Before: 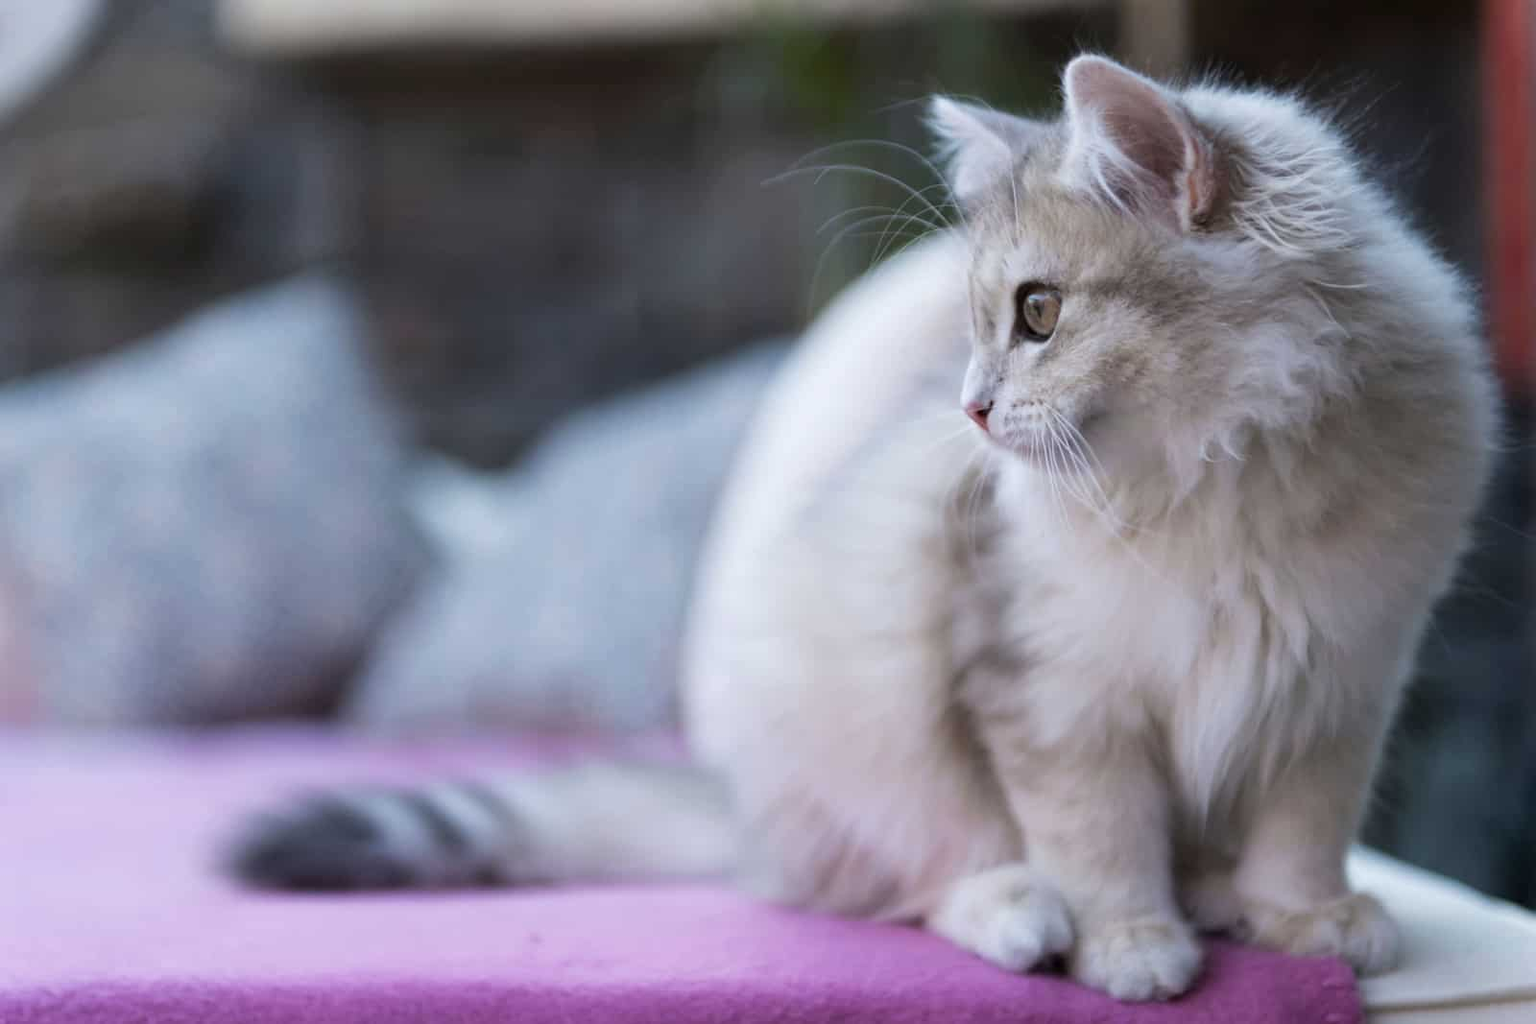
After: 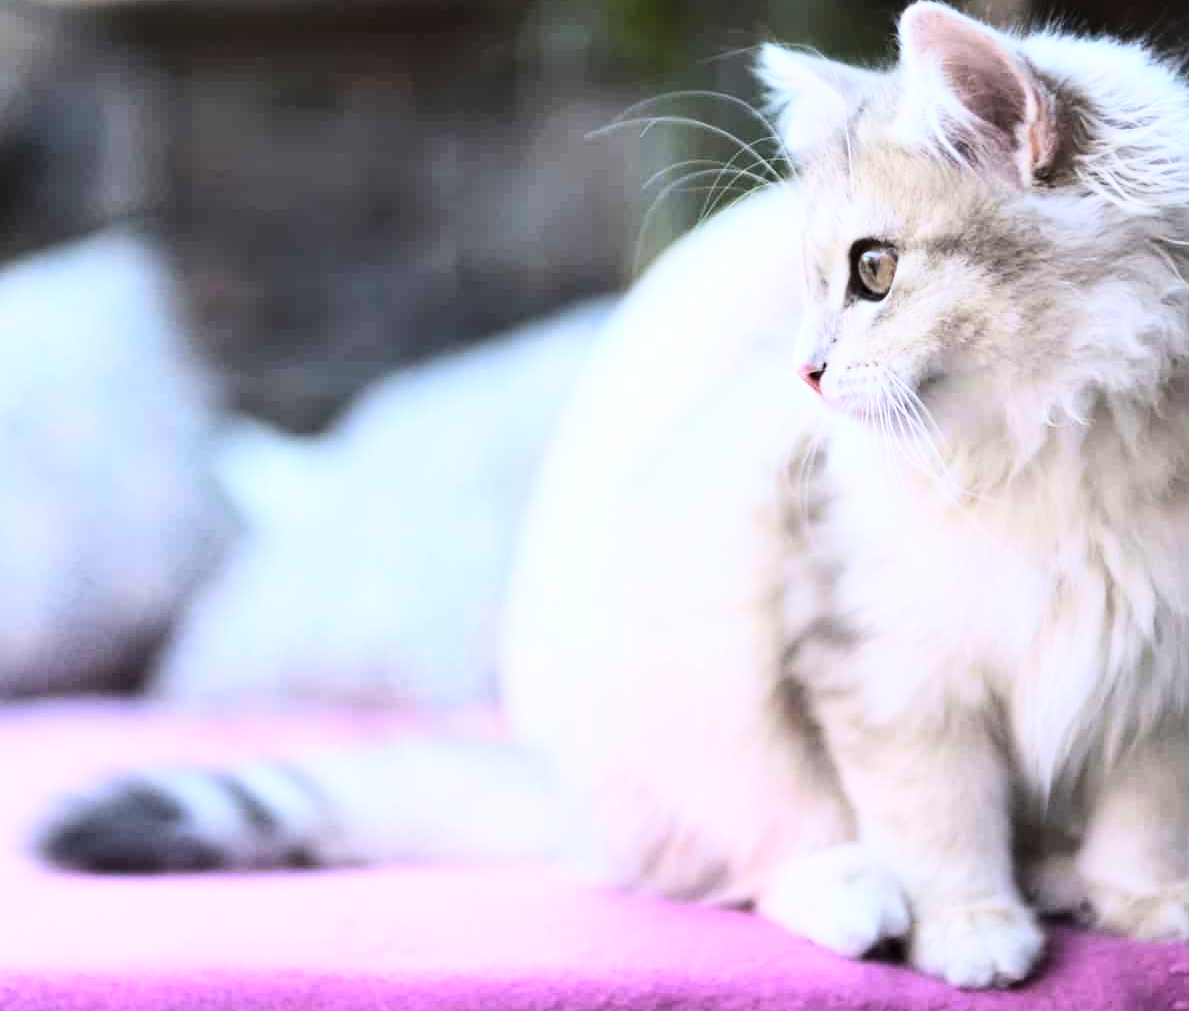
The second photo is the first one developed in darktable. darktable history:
crop and rotate: left 13.088%, top 5.244%, right 12.567%
base curve: curves: ch0 [(0, 0) (0.018, 0.026) (0.143, 0.37) (0.33, 0.731) (0.458, 0.853) (0.735, 0.965) (0.905, 0.986) (1, 1)]
tone equalizer: -8 EV -0.457 EV, -7 EV -0.414 EV, -6 EV -0.372 EV, -5 EV -0.243 EV, -3 EV 0.199 EV, -2 EV 0.306 EV, -1 EV 0.392 EV, +0 EV 0.433 EV, edges refinement/feathering 500, mask exposure compensation -1.57 EV, preserve details no
